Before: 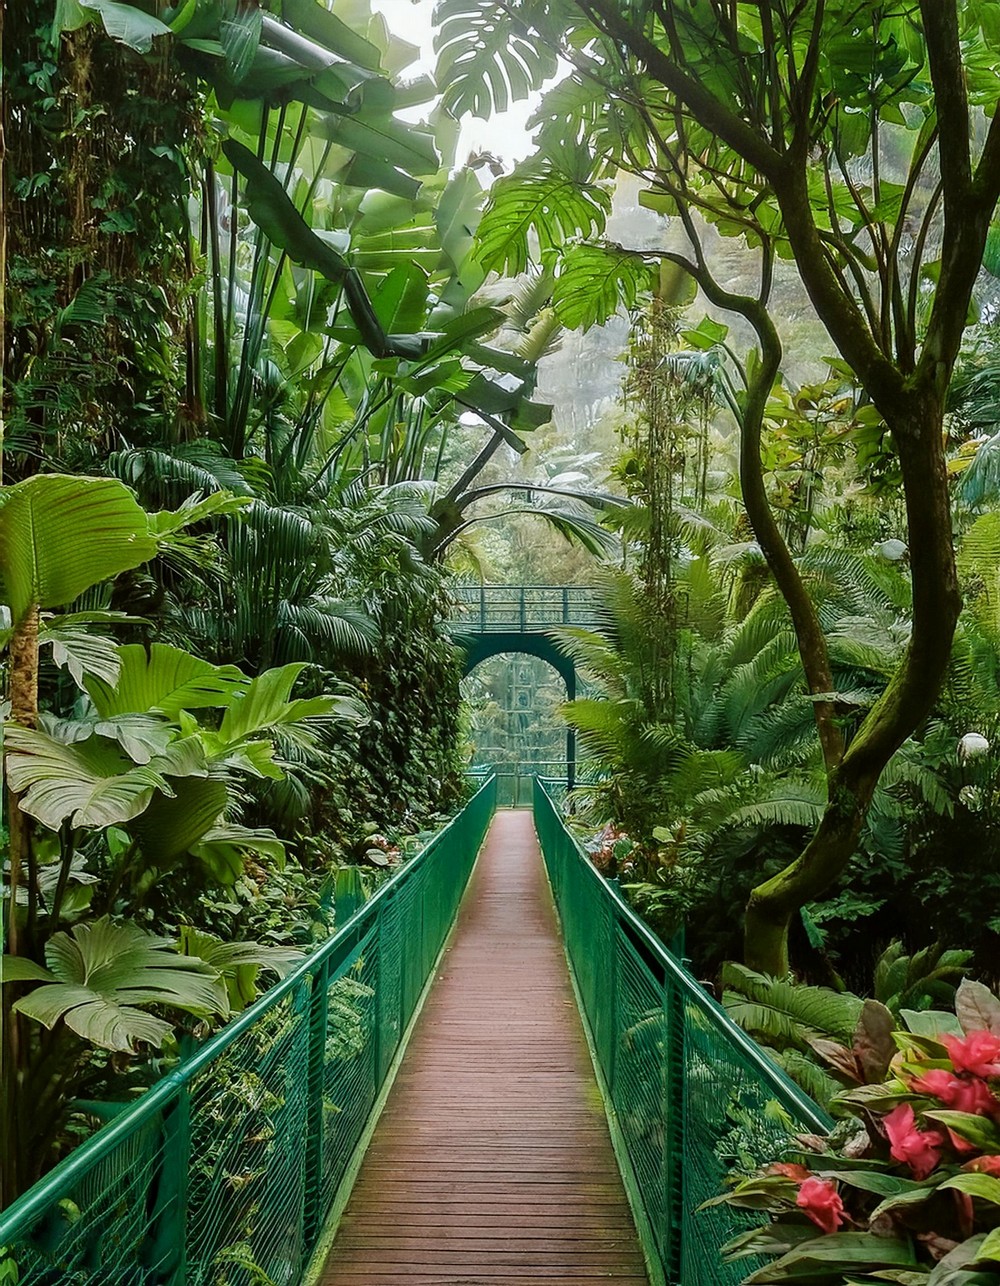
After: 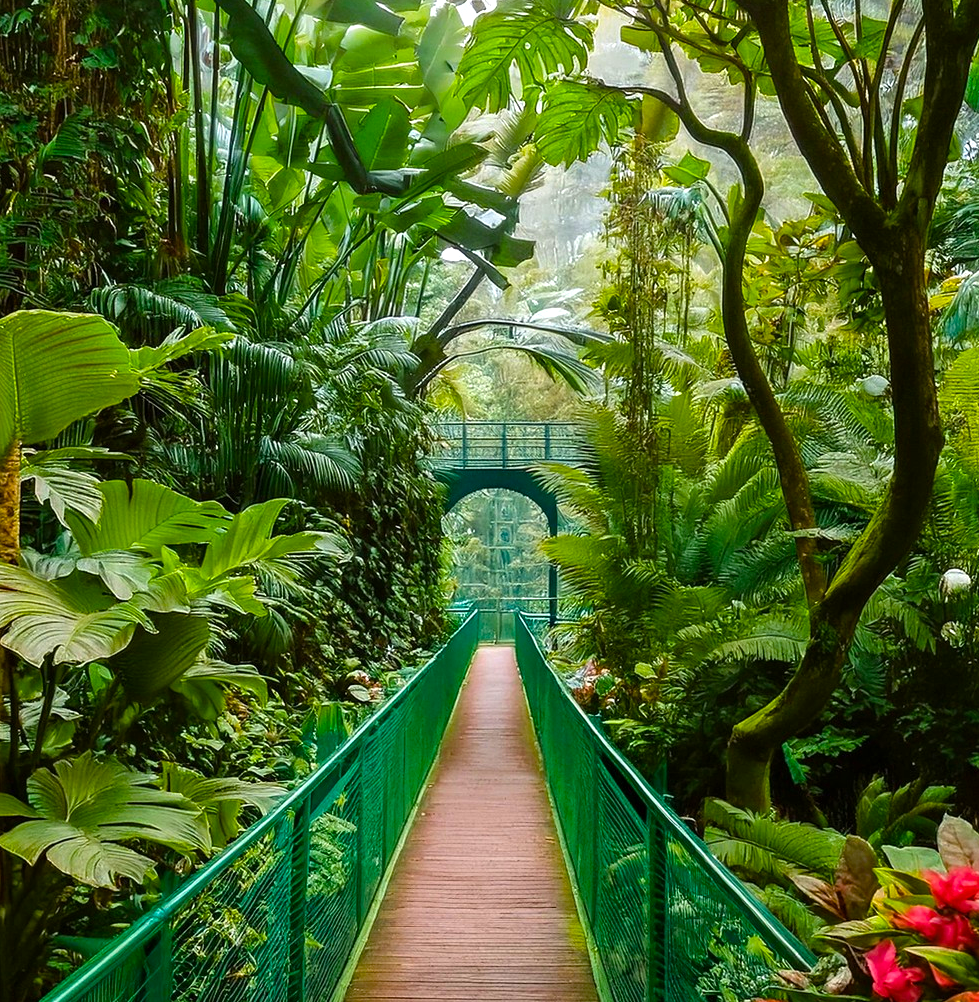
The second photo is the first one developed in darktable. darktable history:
color balance rgb: perceptual saturation grading › global saturation 36%, perceptual brilliance grading › global brilliance 10%, global vibrance 20%
crop and rotate: left 1.814%, top 12.818%, right 0.25%, bottom 9.225%
